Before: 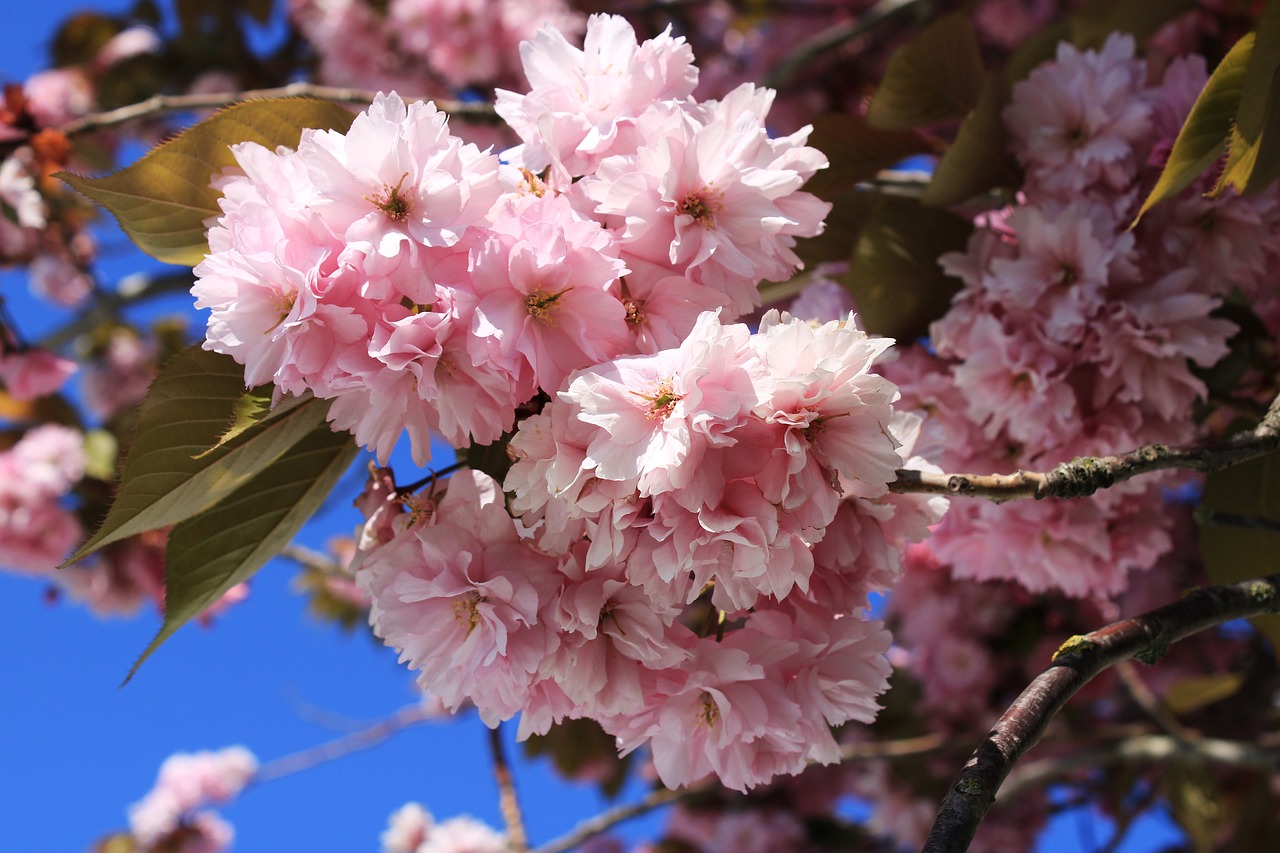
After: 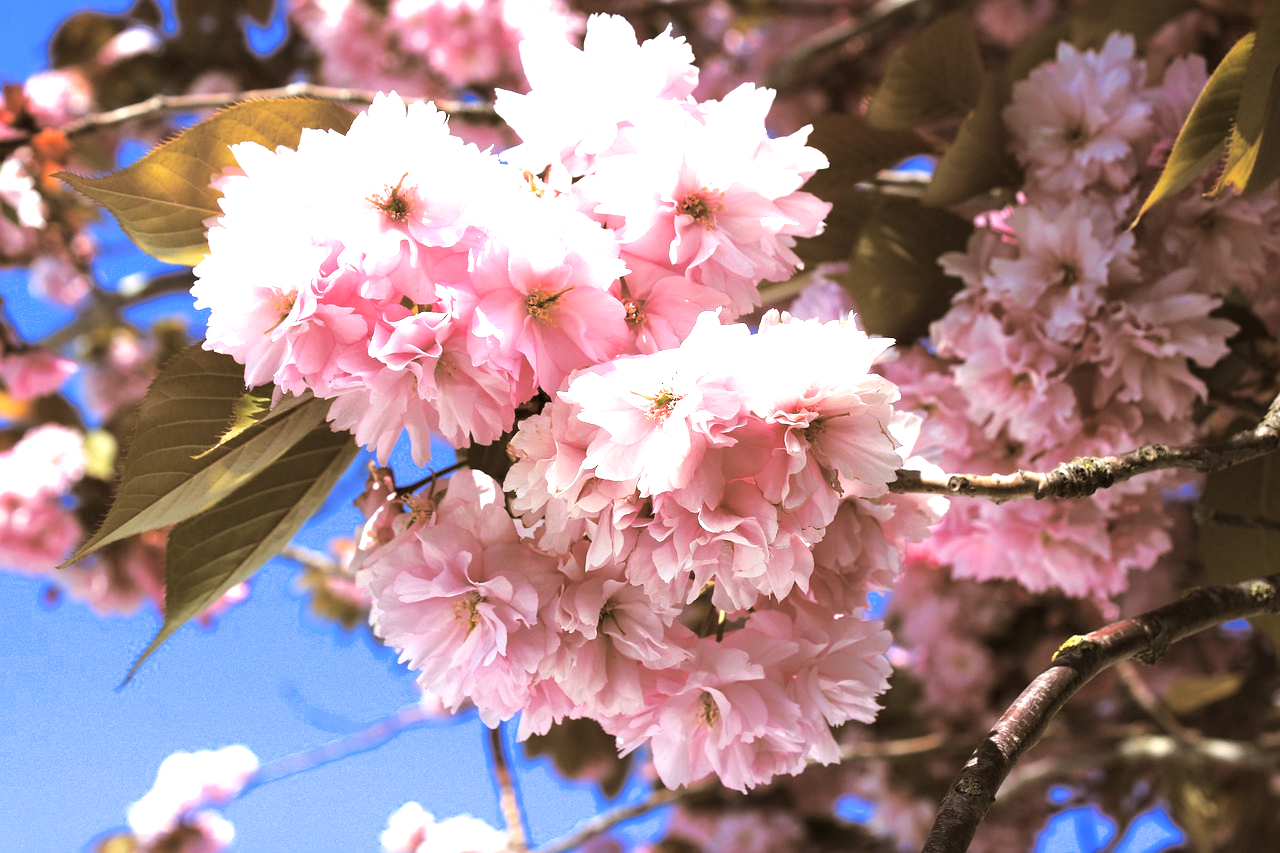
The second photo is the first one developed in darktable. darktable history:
exposure: black level correction 0, exposure 1.1 EV, compensate exposure bias true, compensate highlight preservation false
split-toning: shadows › hue 32.4°, shadows › saturation 0.51, highlights › hue 180°, highlights › saturation 0, balance -60.17, compress 55.19%
